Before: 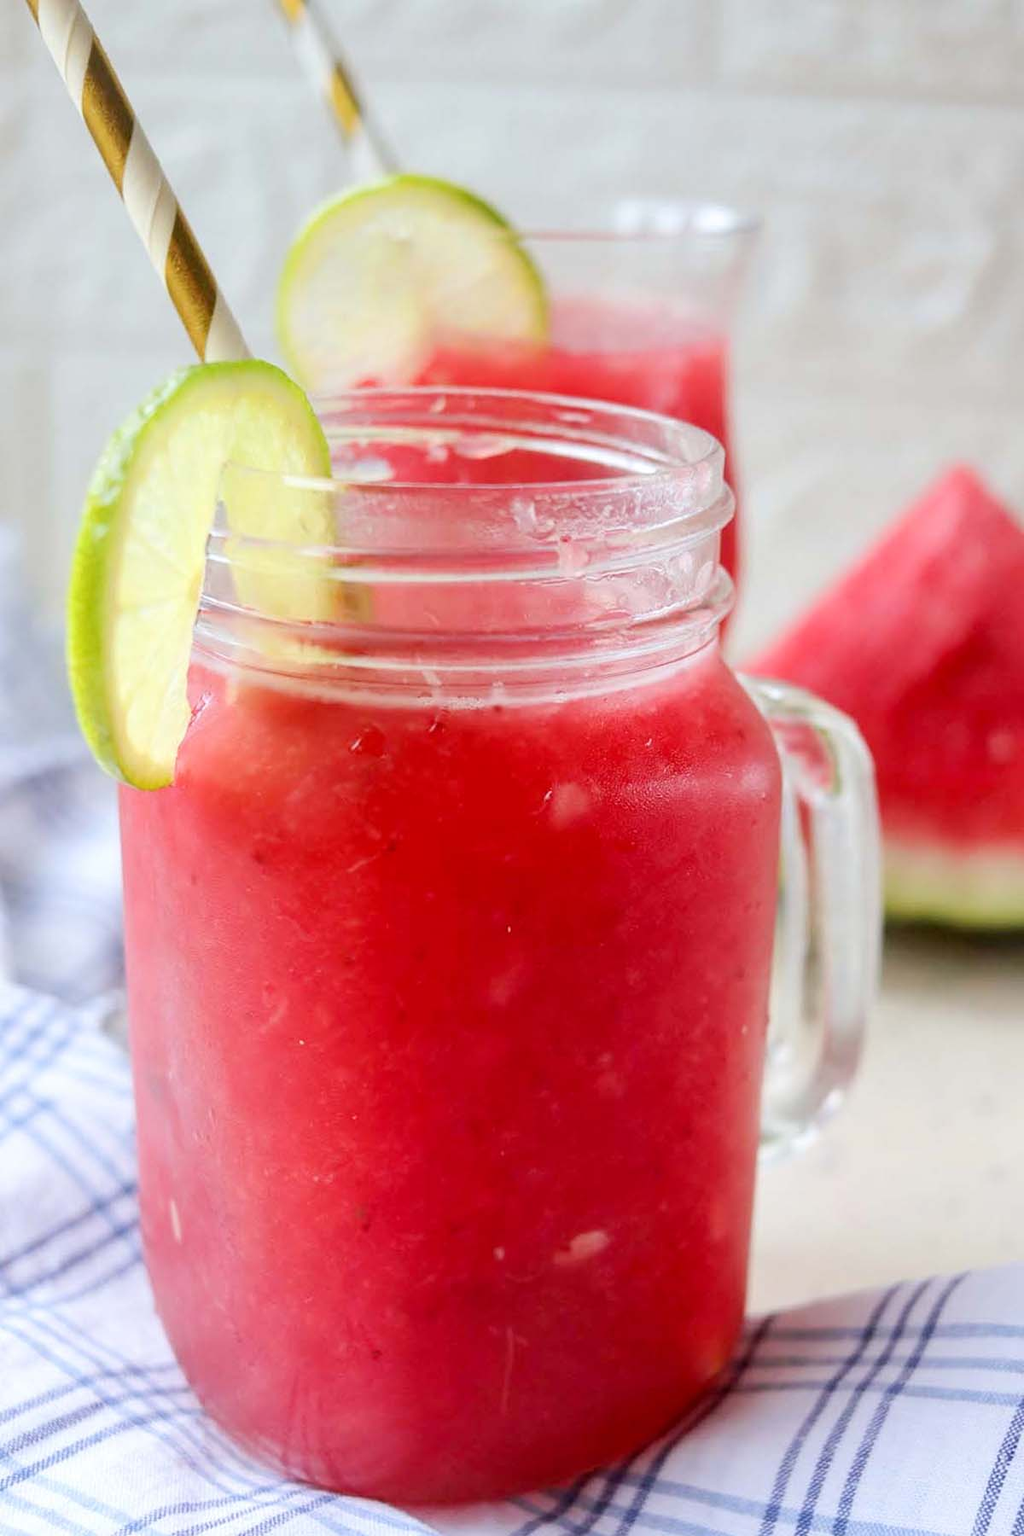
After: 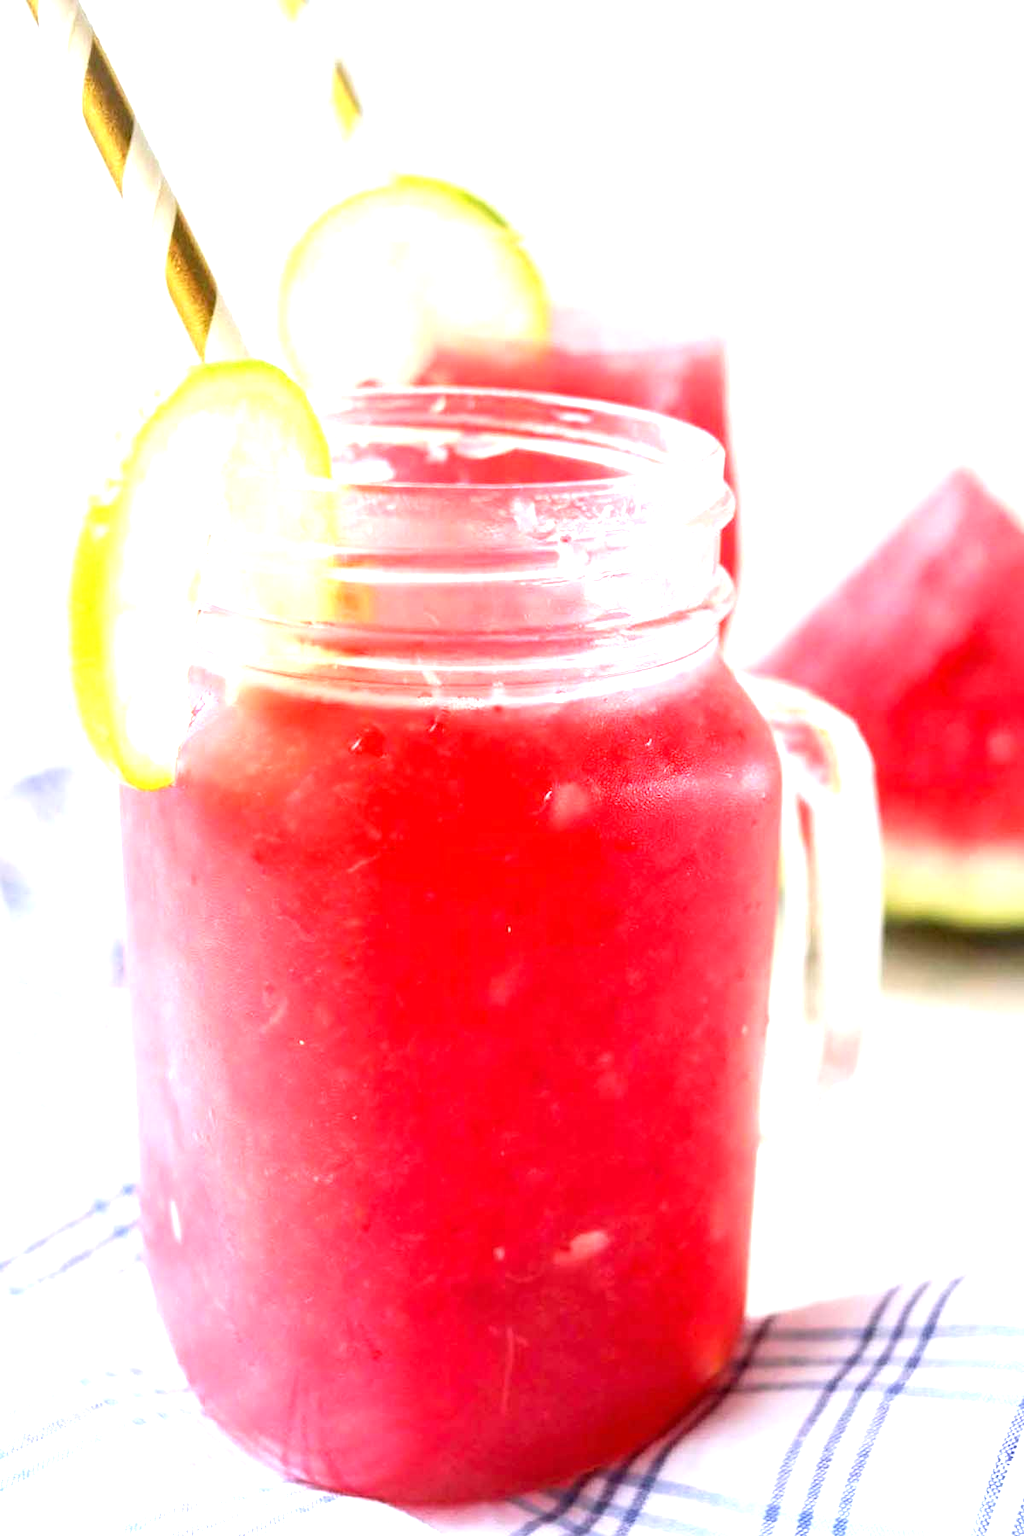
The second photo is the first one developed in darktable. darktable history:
exposure: exposure 1.226 EV, compensate highlight preservation false
